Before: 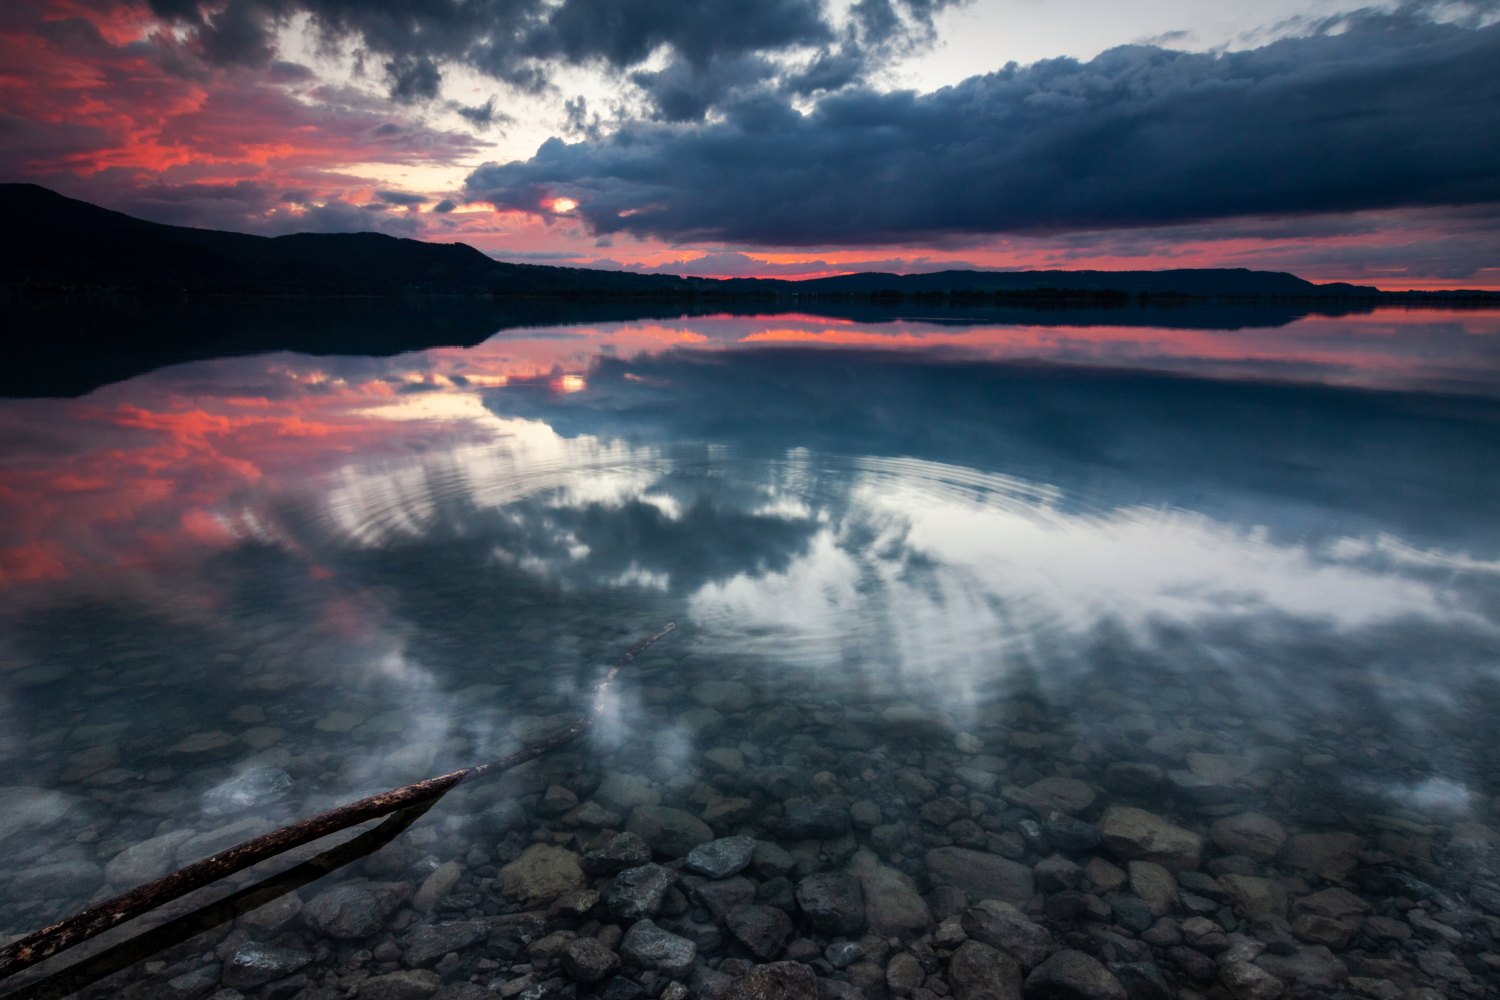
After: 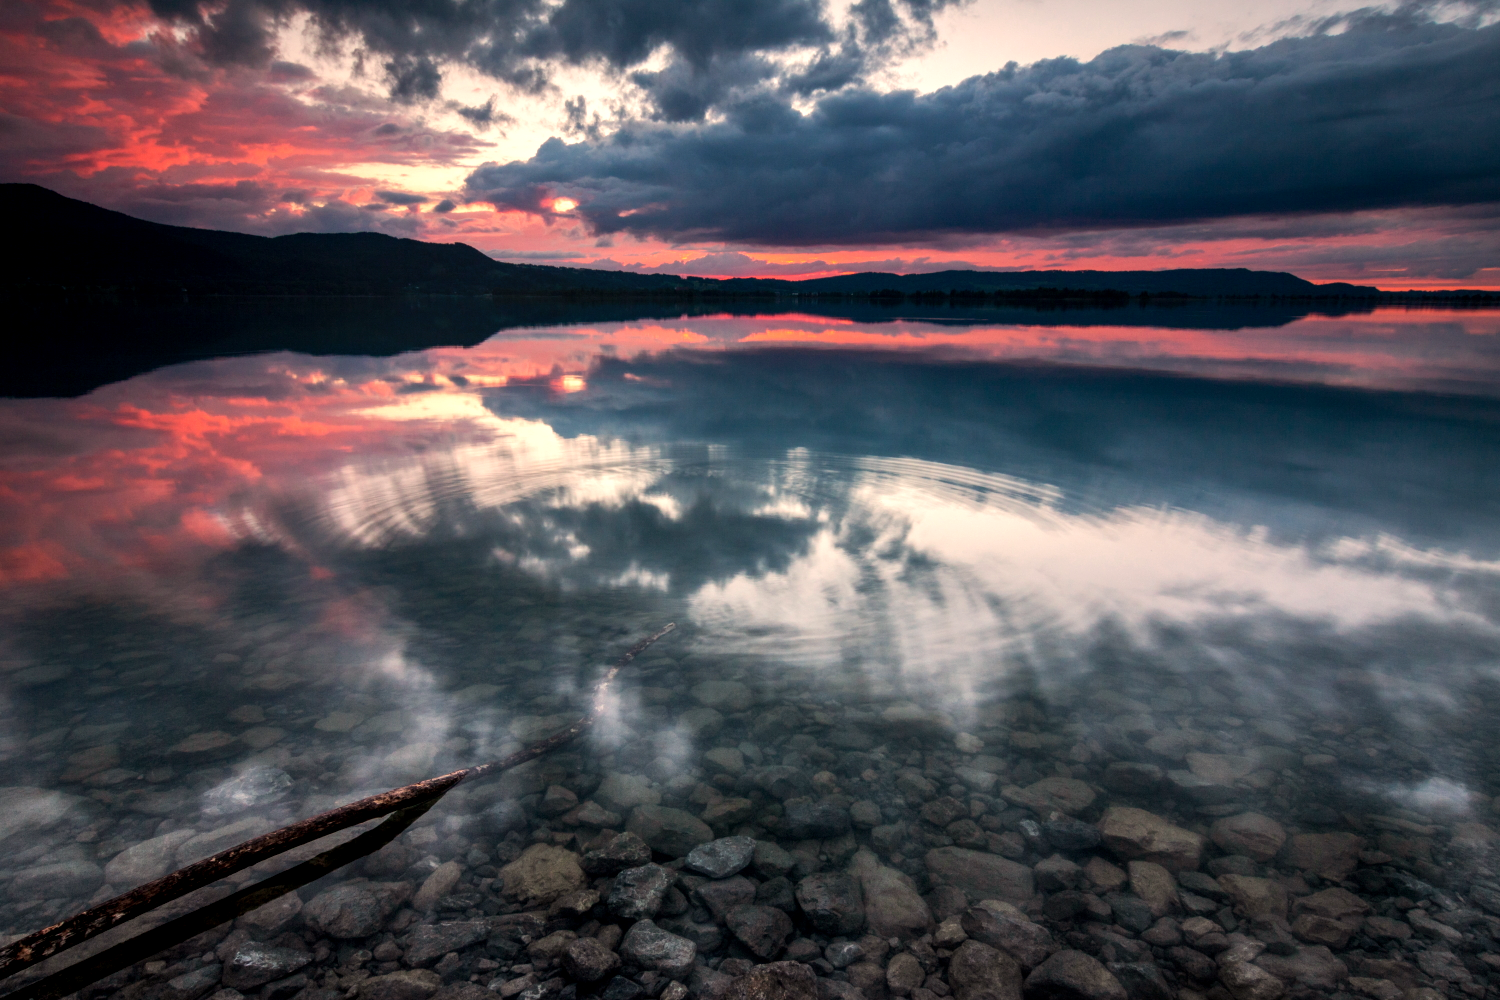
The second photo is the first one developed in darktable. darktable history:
white balance: red 1.127, blue 0.943
local contrast: on, module defaults
exposure: exposure 0.127 EV, compensate highlight preservation false
